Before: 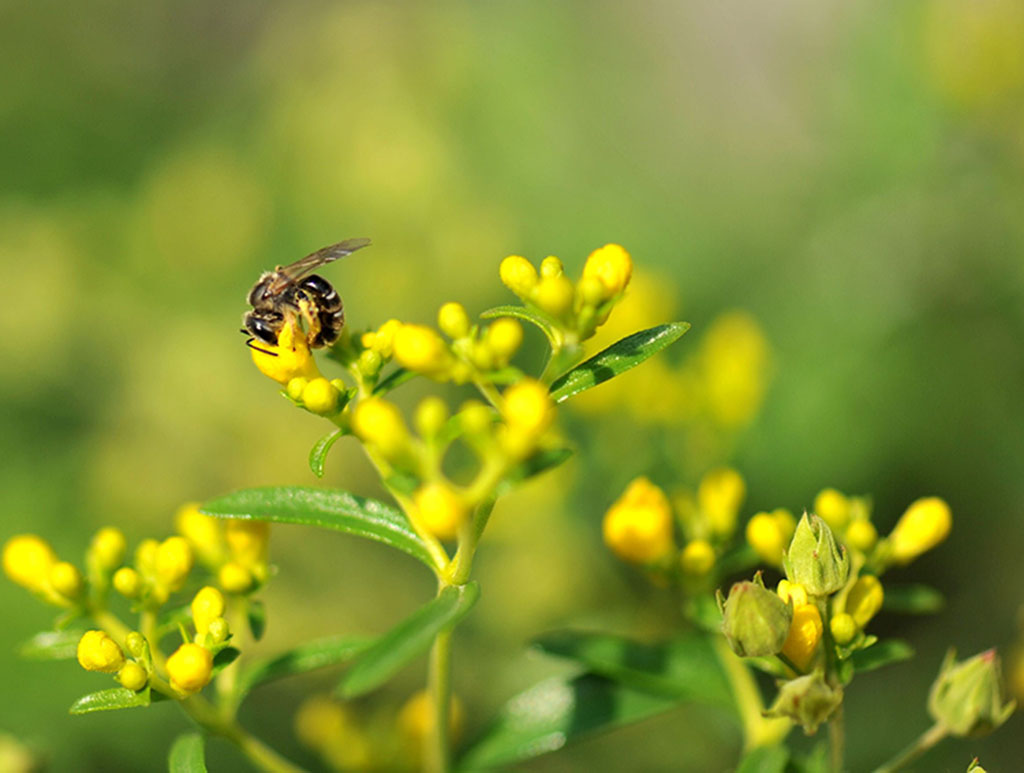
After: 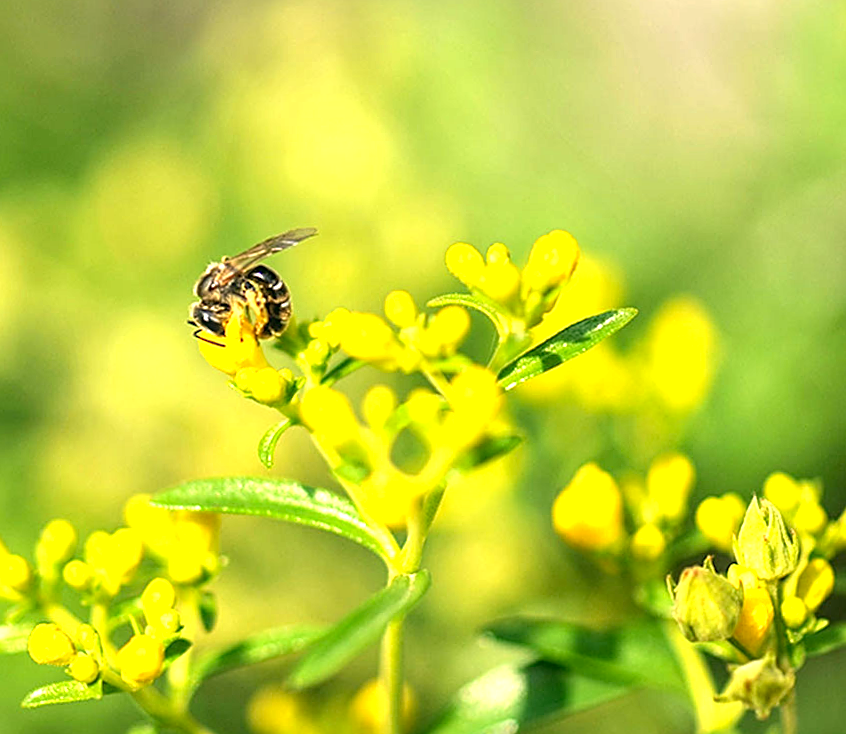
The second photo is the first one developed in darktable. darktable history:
sharpen: on, module defaults
local contrast: on, module defaults
crop and rotate: angle 0.713°, left 4.378%, top 0.833%, right 11.602%, bottom 2.539%
exposure: exposure 0.99 EV, compensate highlight preservation false
color correction: highlights a* 4.03, highlights b* 4.95, shadows a* -8.27, shadows b* 4.86
